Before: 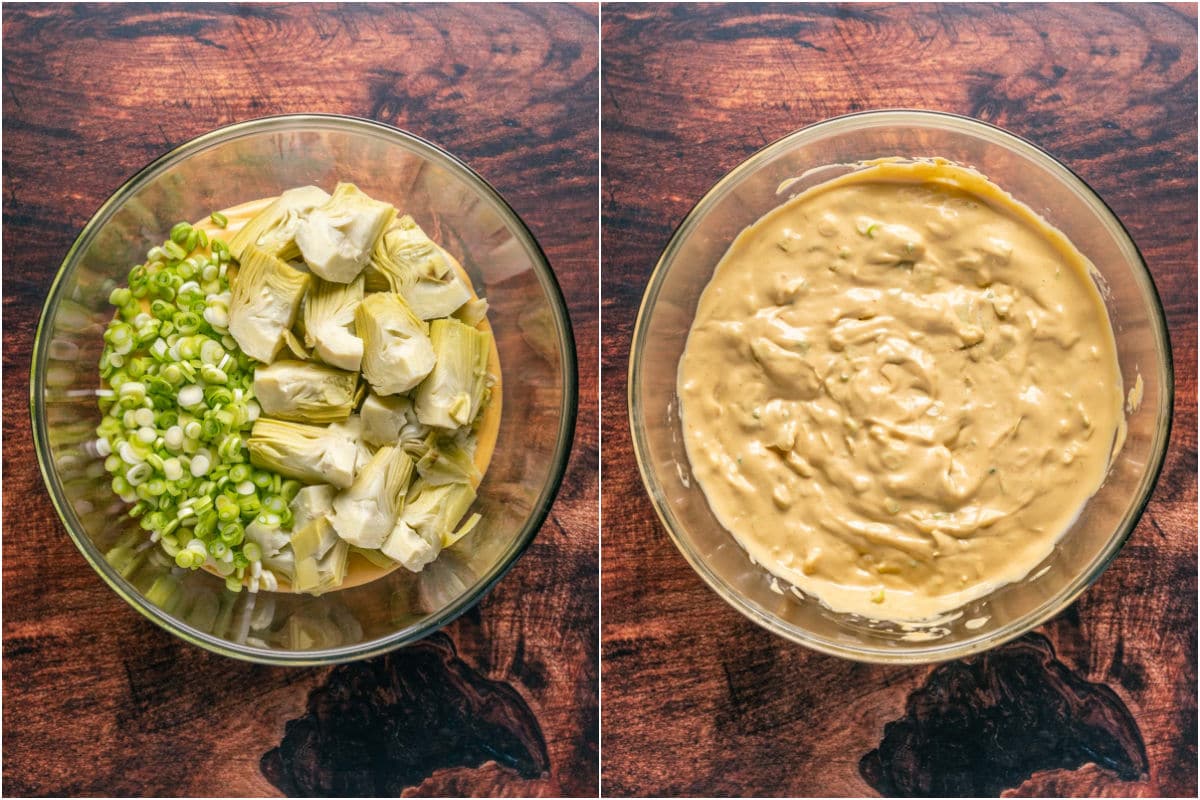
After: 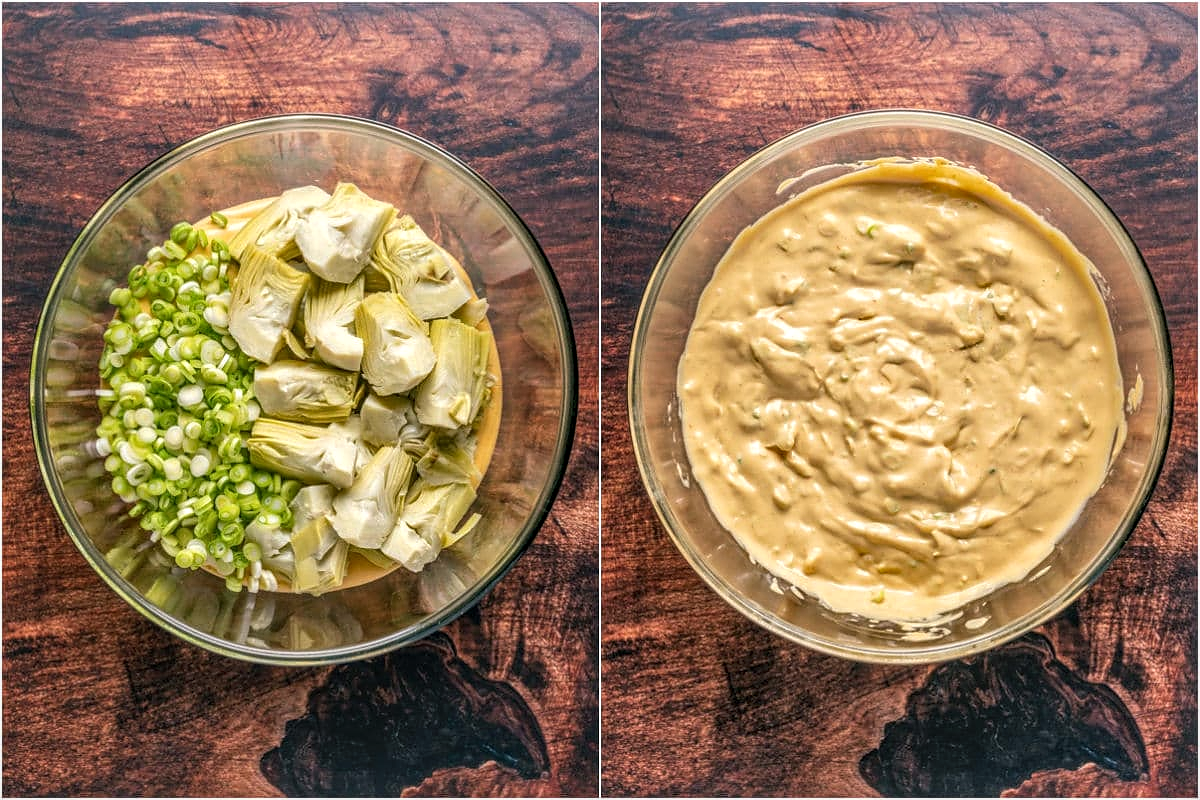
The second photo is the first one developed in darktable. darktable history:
sharpen: radius 0.977, amount 0.616
local contrast: detail 130%
